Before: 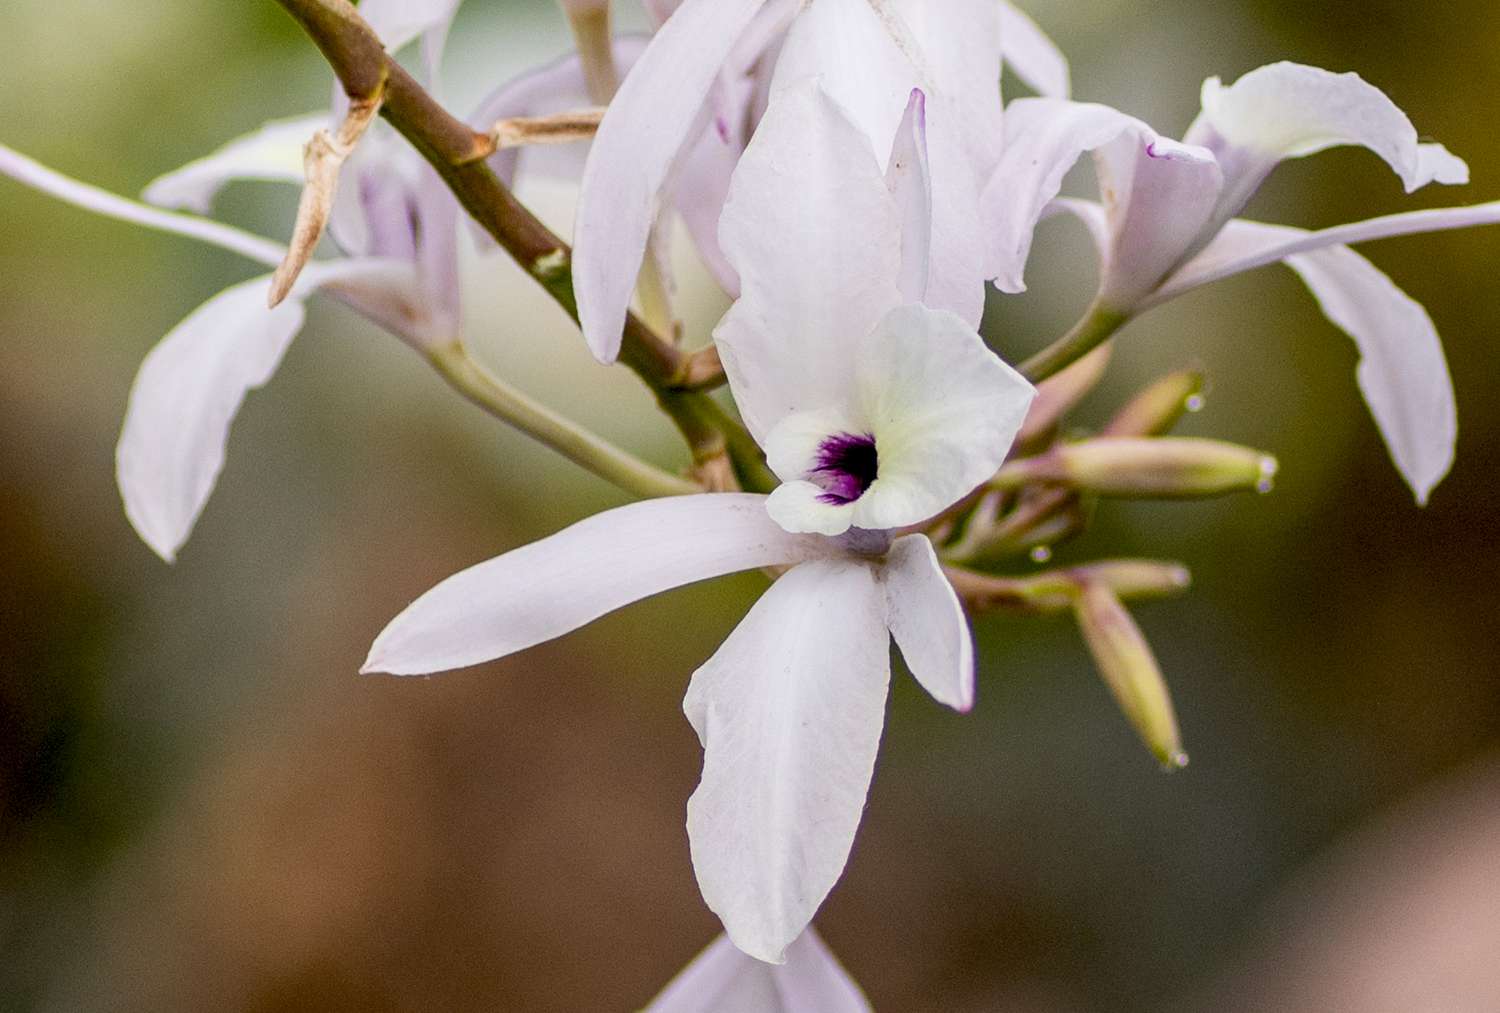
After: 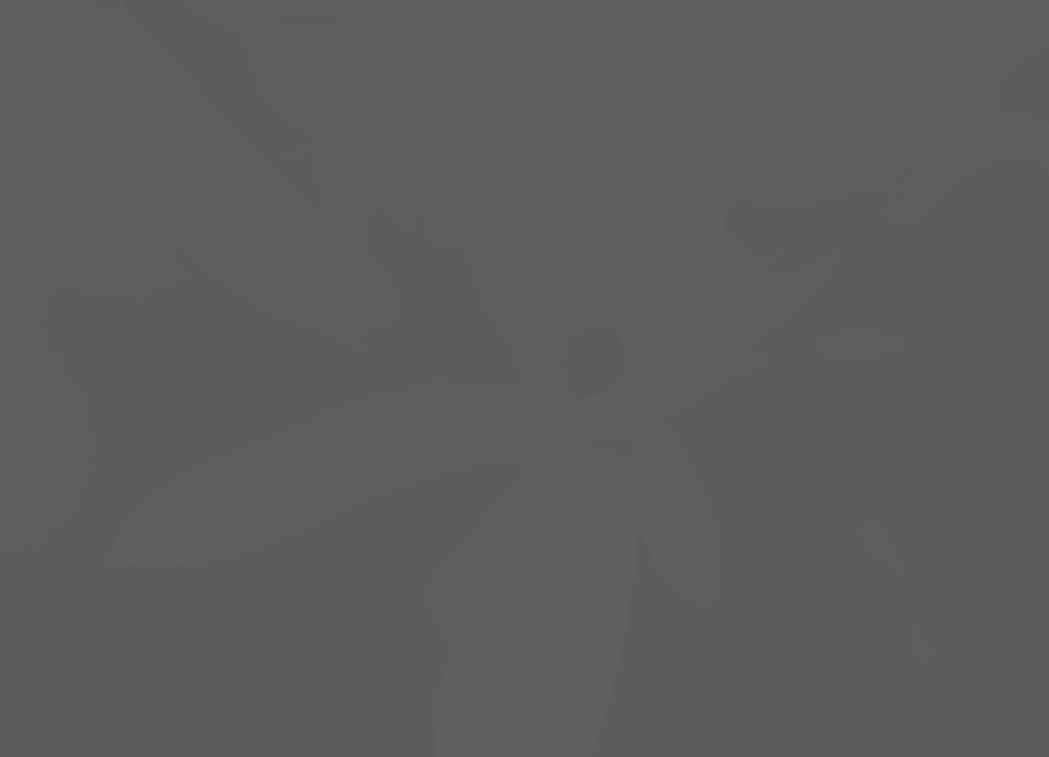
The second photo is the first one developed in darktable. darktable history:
crop and rotate: left 17.046%, top 10.659%, right 12.989%, bottom 14.553%
monochrome: on, module defaults
contrast brightness saturation: contrast -0.99, brightness -0.17, saturation 0.75
